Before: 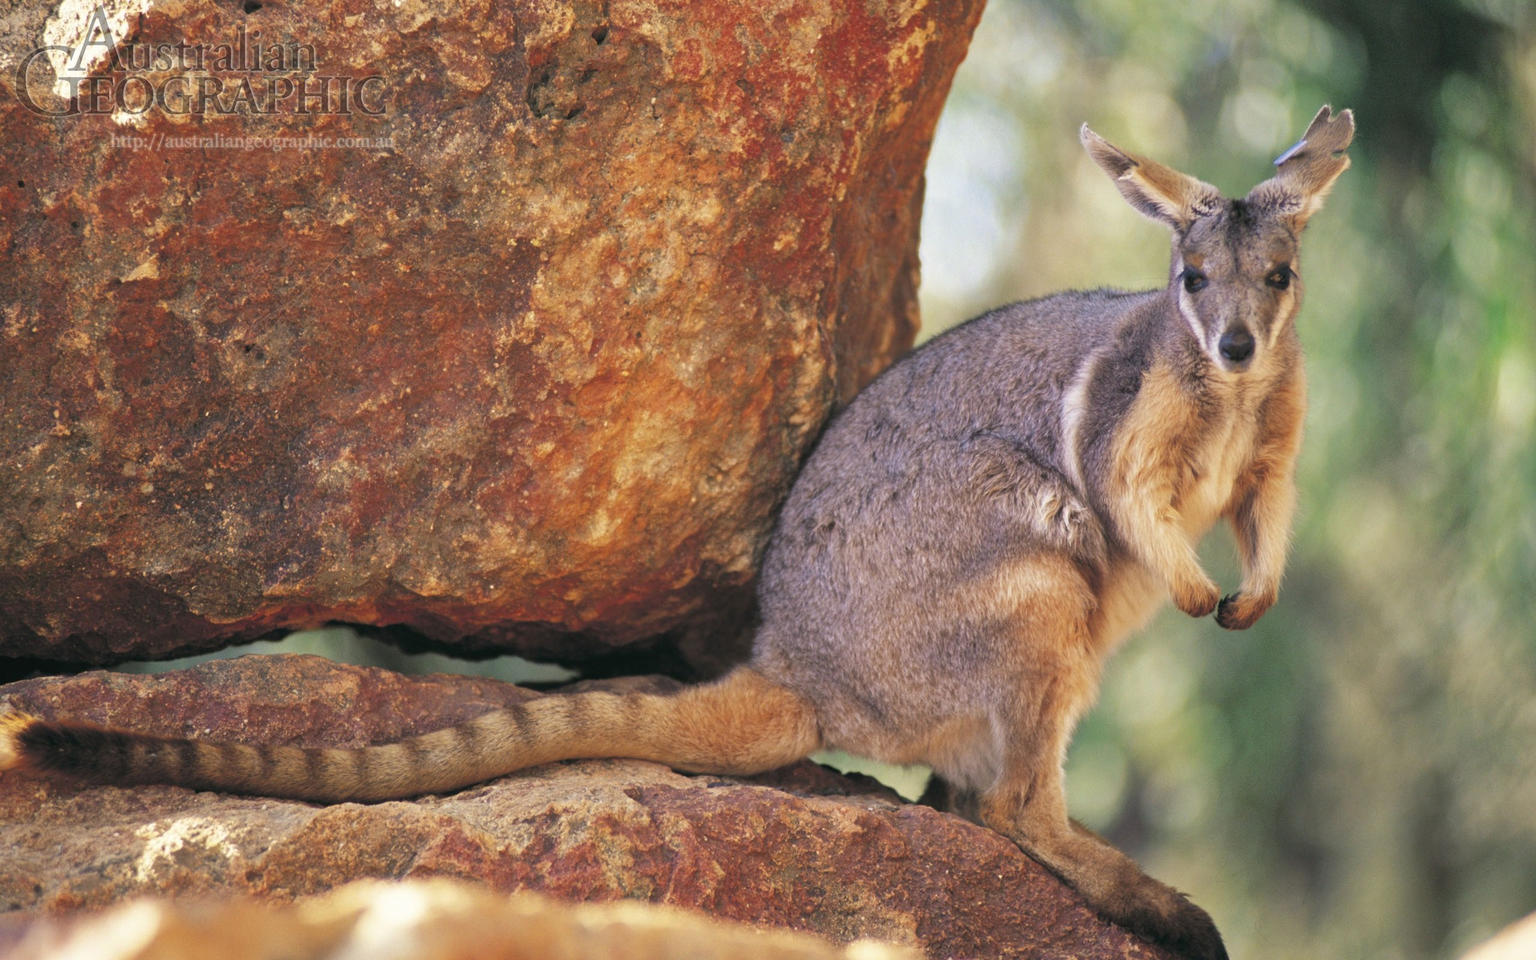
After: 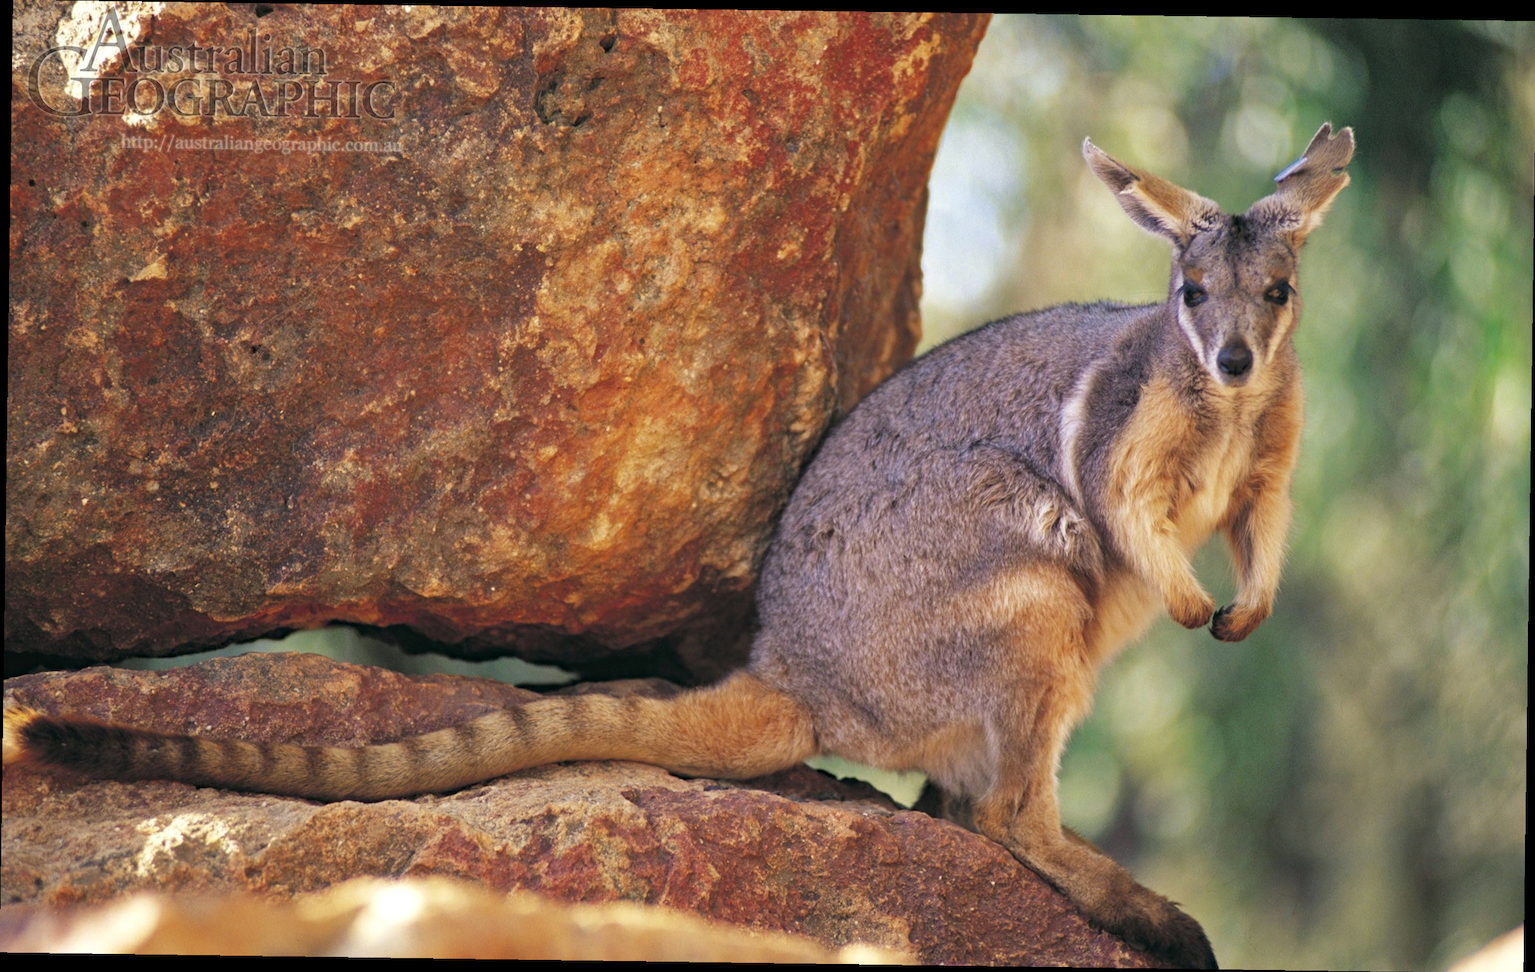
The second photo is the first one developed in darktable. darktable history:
rotate and perspective: rotation 0.8°, automatic cropping off
haze removal: compatibility mode true, adaptive false
